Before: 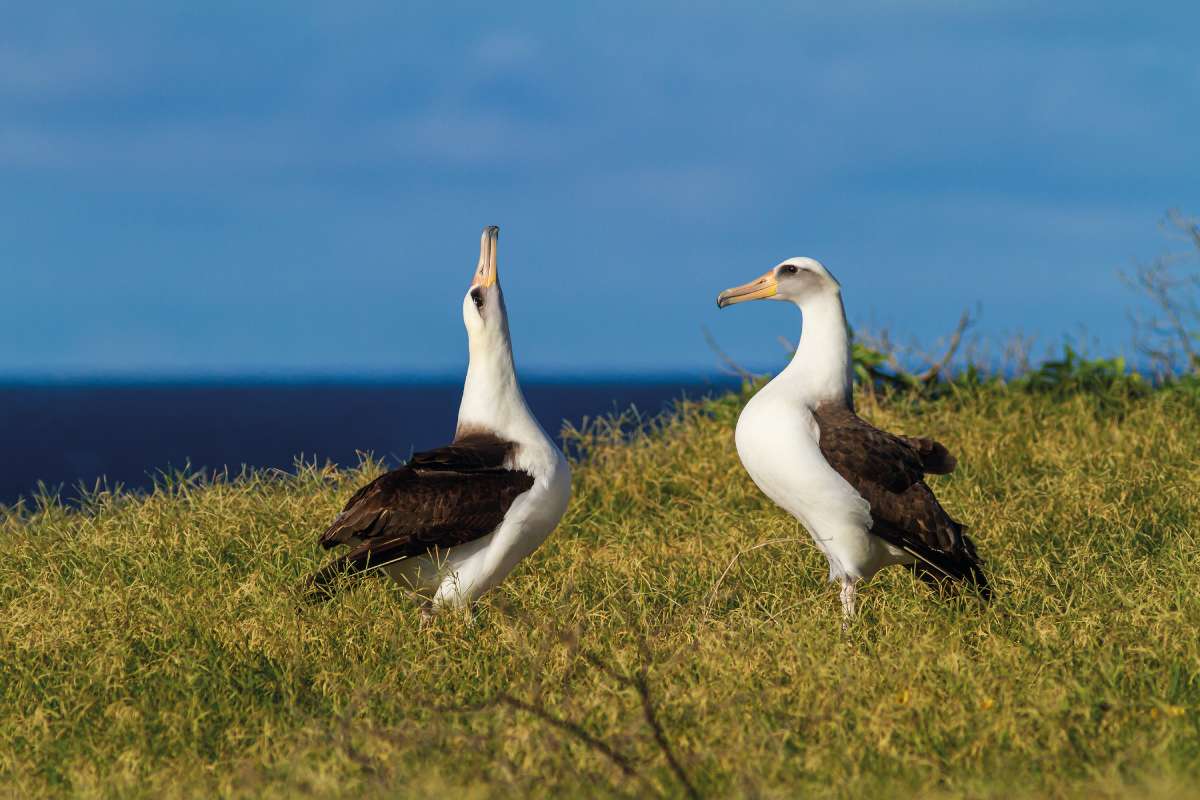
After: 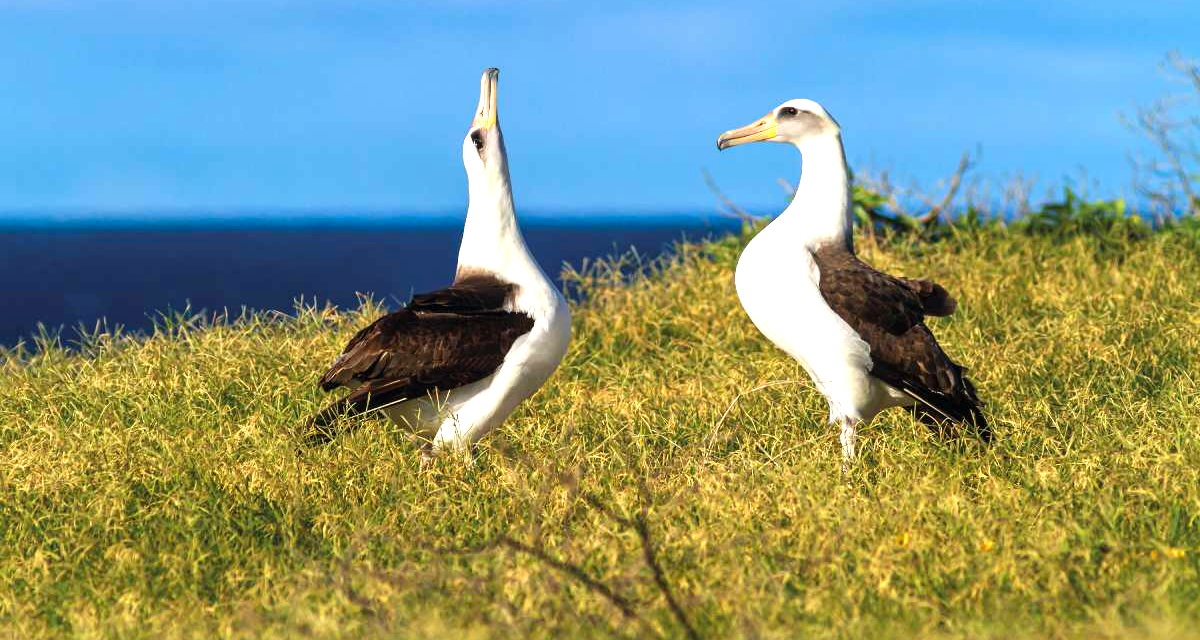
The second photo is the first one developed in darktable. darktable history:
crop and rotate: top 19.998%
levels: levels [0, 0.374, 0.749]
